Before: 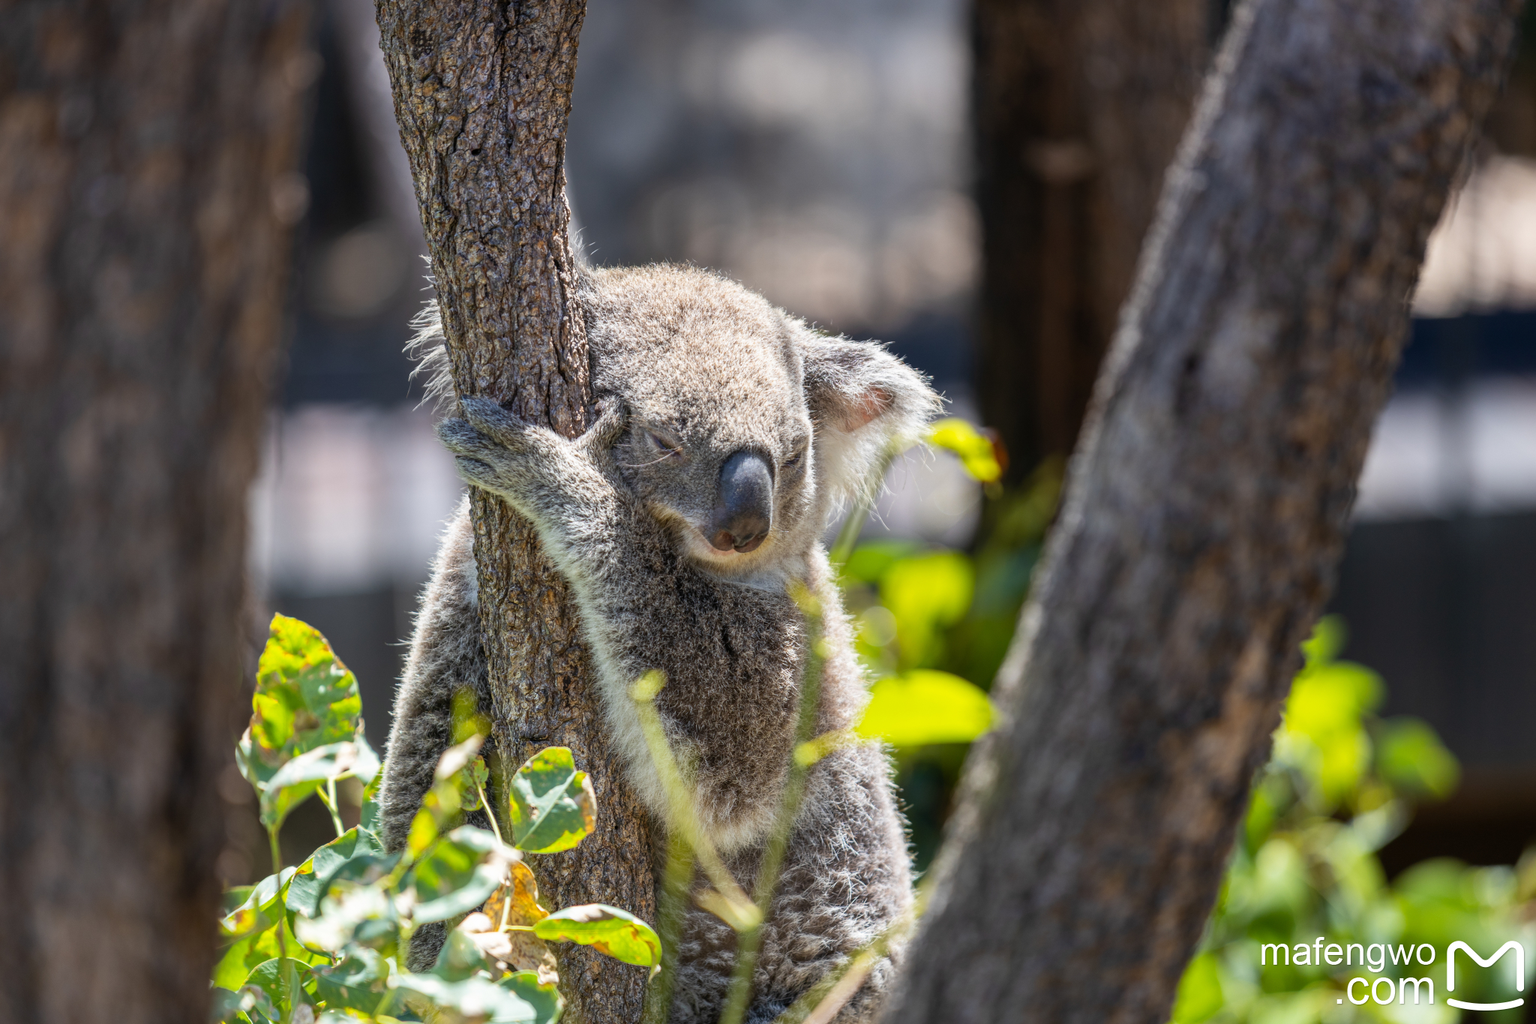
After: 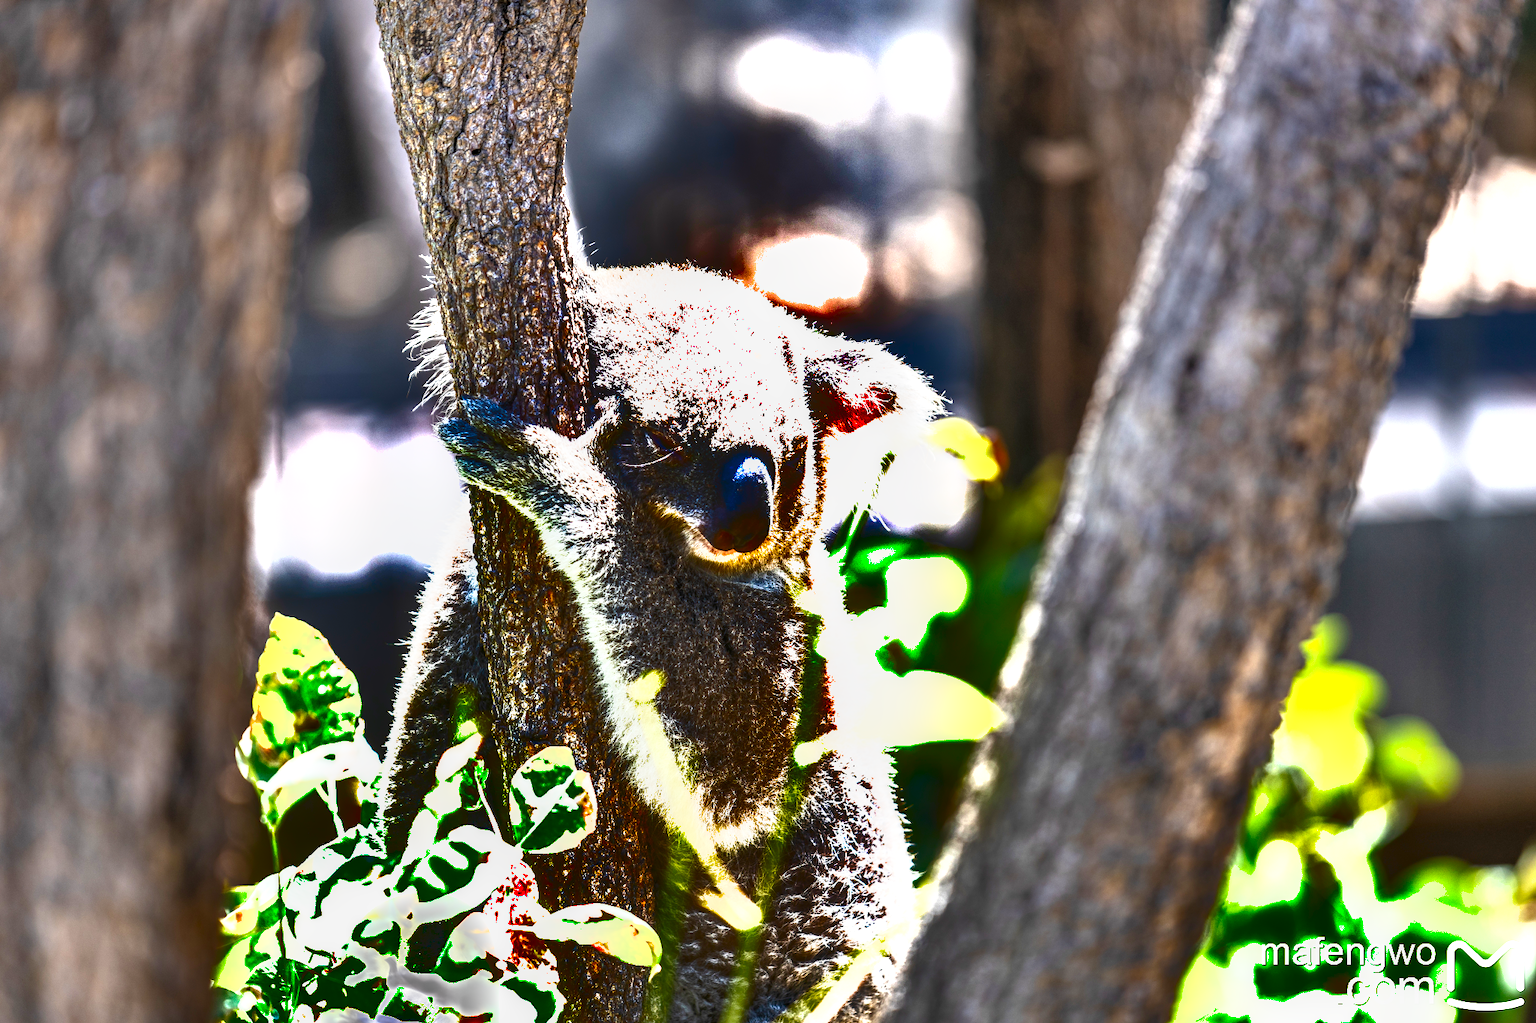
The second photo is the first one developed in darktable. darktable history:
shadows and highlights: radius 123.98, shadows 100, white point adjustment -3, highlights -100, highlights color adjustment 89.84%, soften with gaussian
exposure: black level correction 0.001, exposure 1.822 EV, compensate exposure bias true, compensate highlight preservation false
local contrast: on, module defaults
